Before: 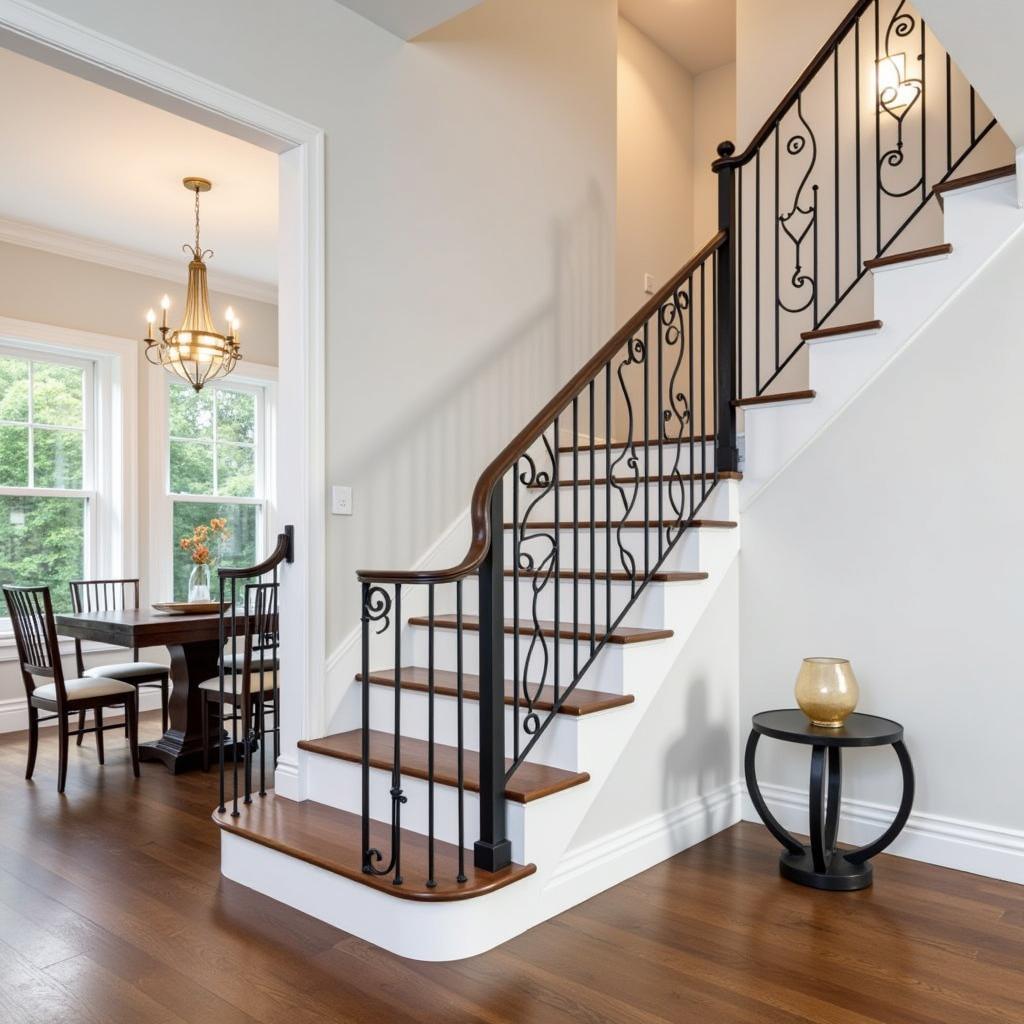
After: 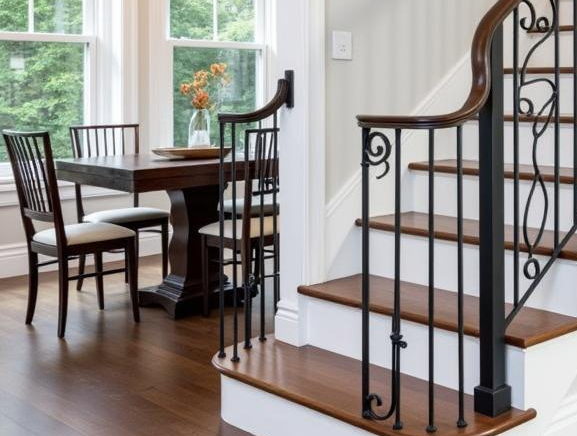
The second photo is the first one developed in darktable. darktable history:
exposure: compensate highlight preservation false
crop: top 44.483%, right 43.593%, bottom 12.892%
